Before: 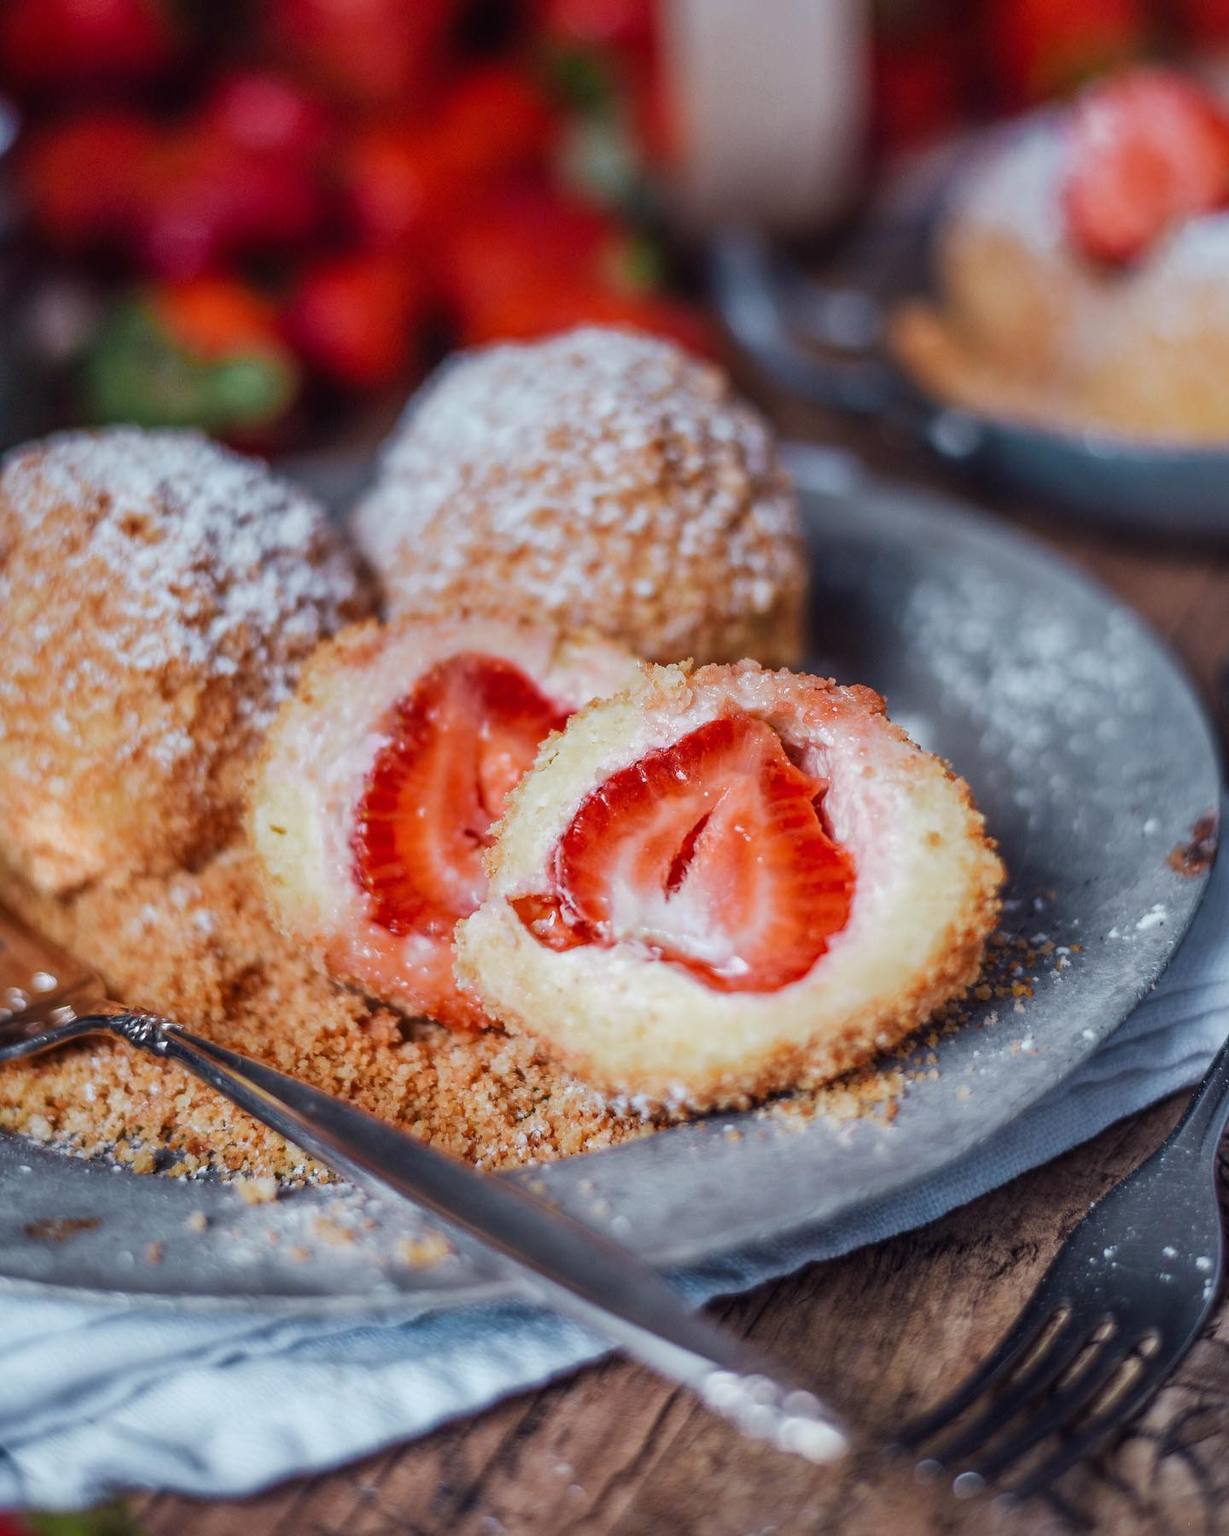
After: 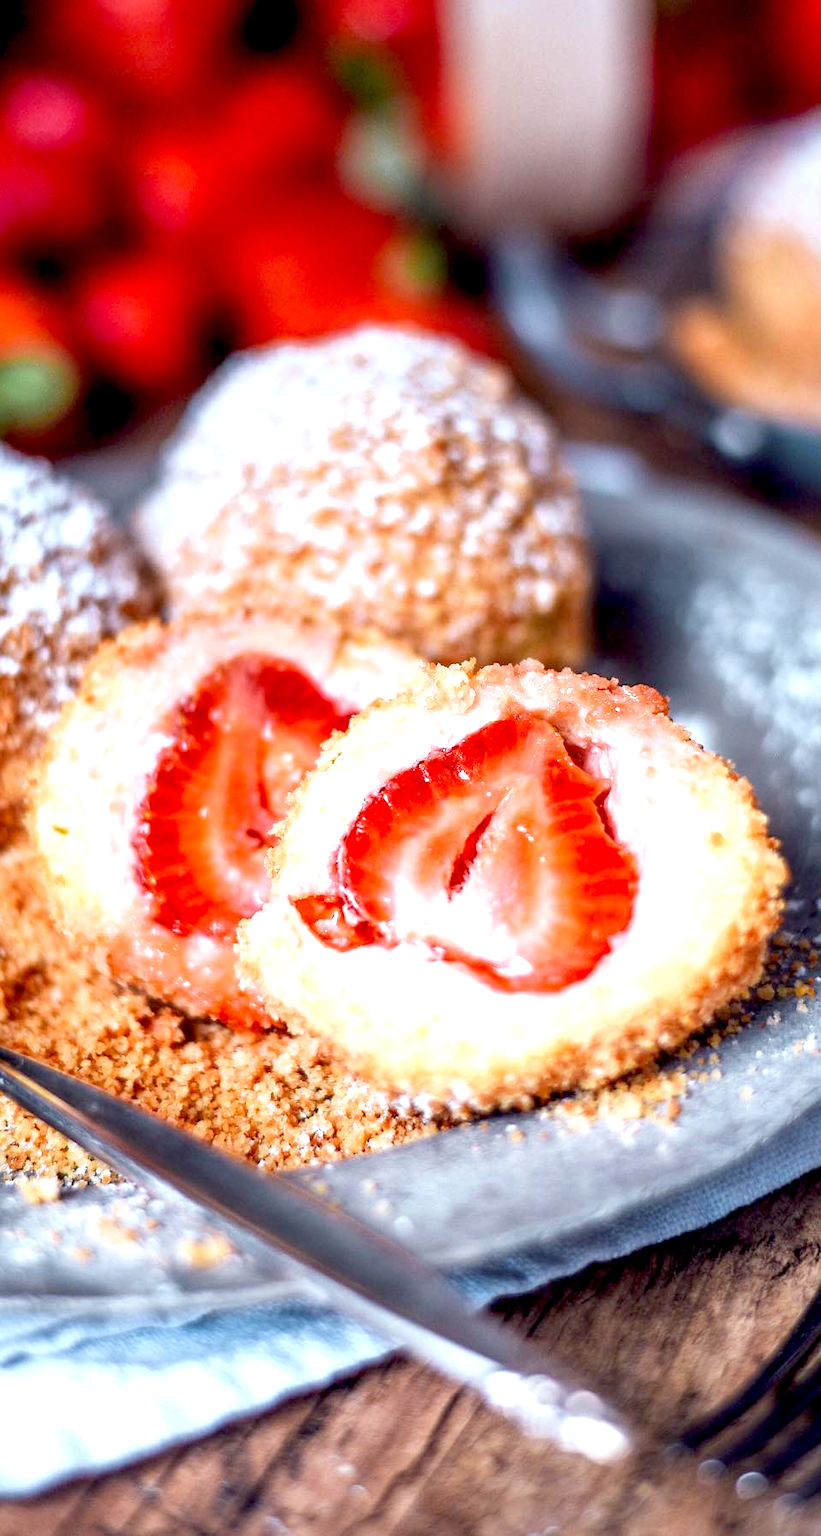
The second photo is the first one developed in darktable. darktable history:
crop and rotate: left 17.732%, right 15.423%
exposure: black level correction 0.011, exposure 1.088 EV, compensate exposure bias true, compensate highlight preservation false
